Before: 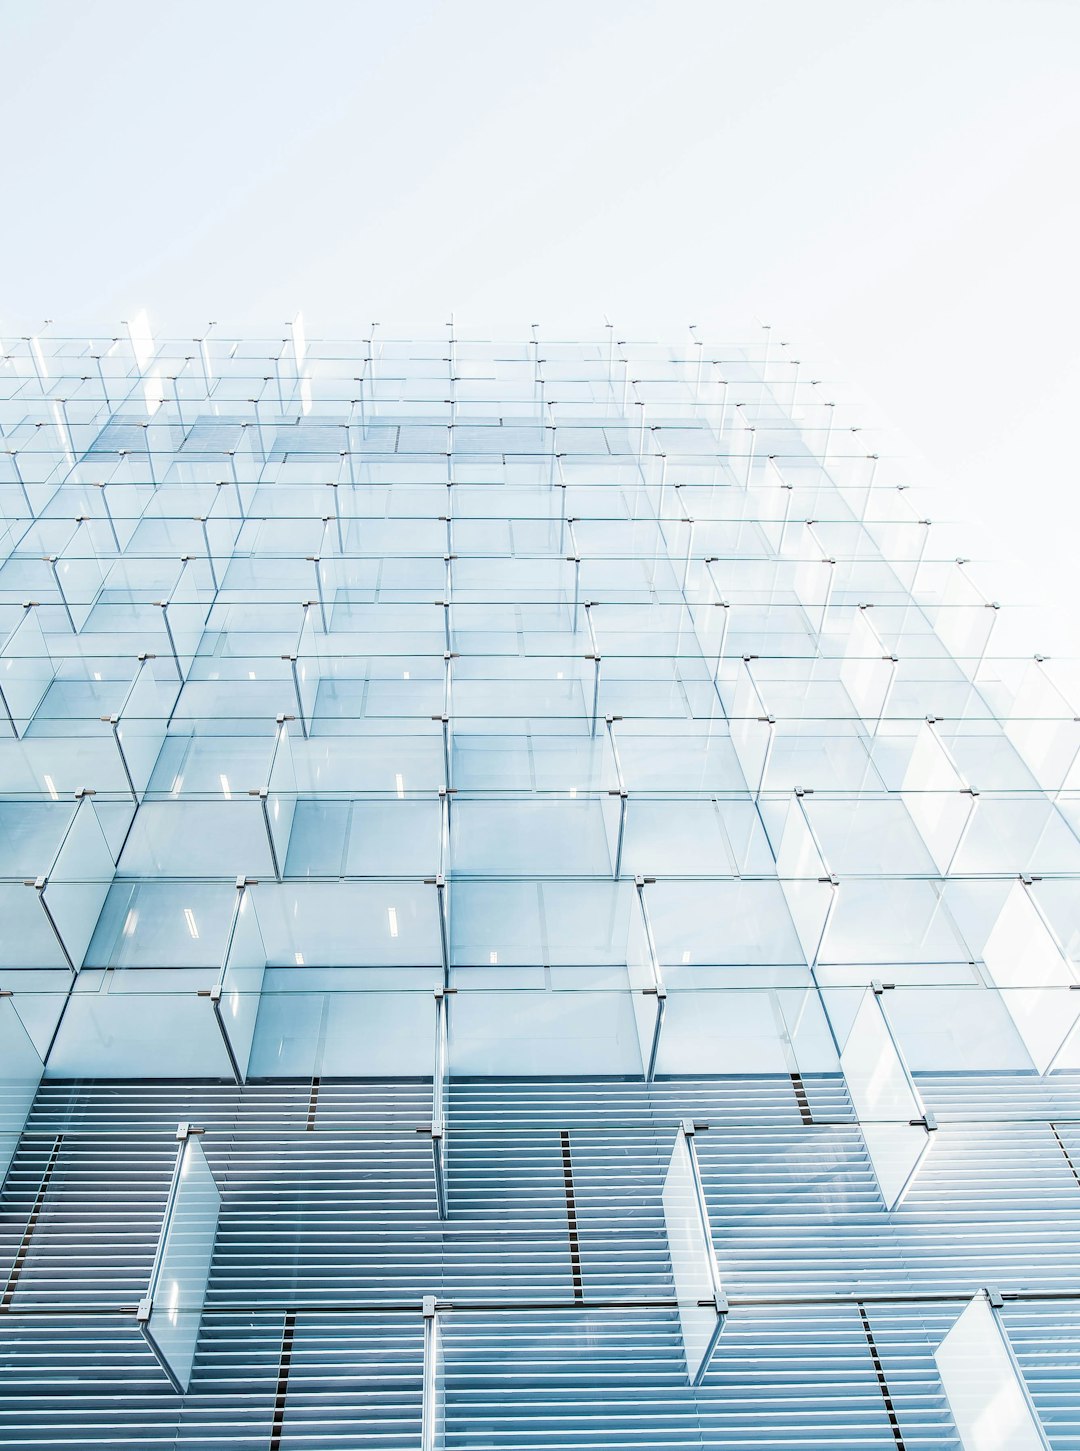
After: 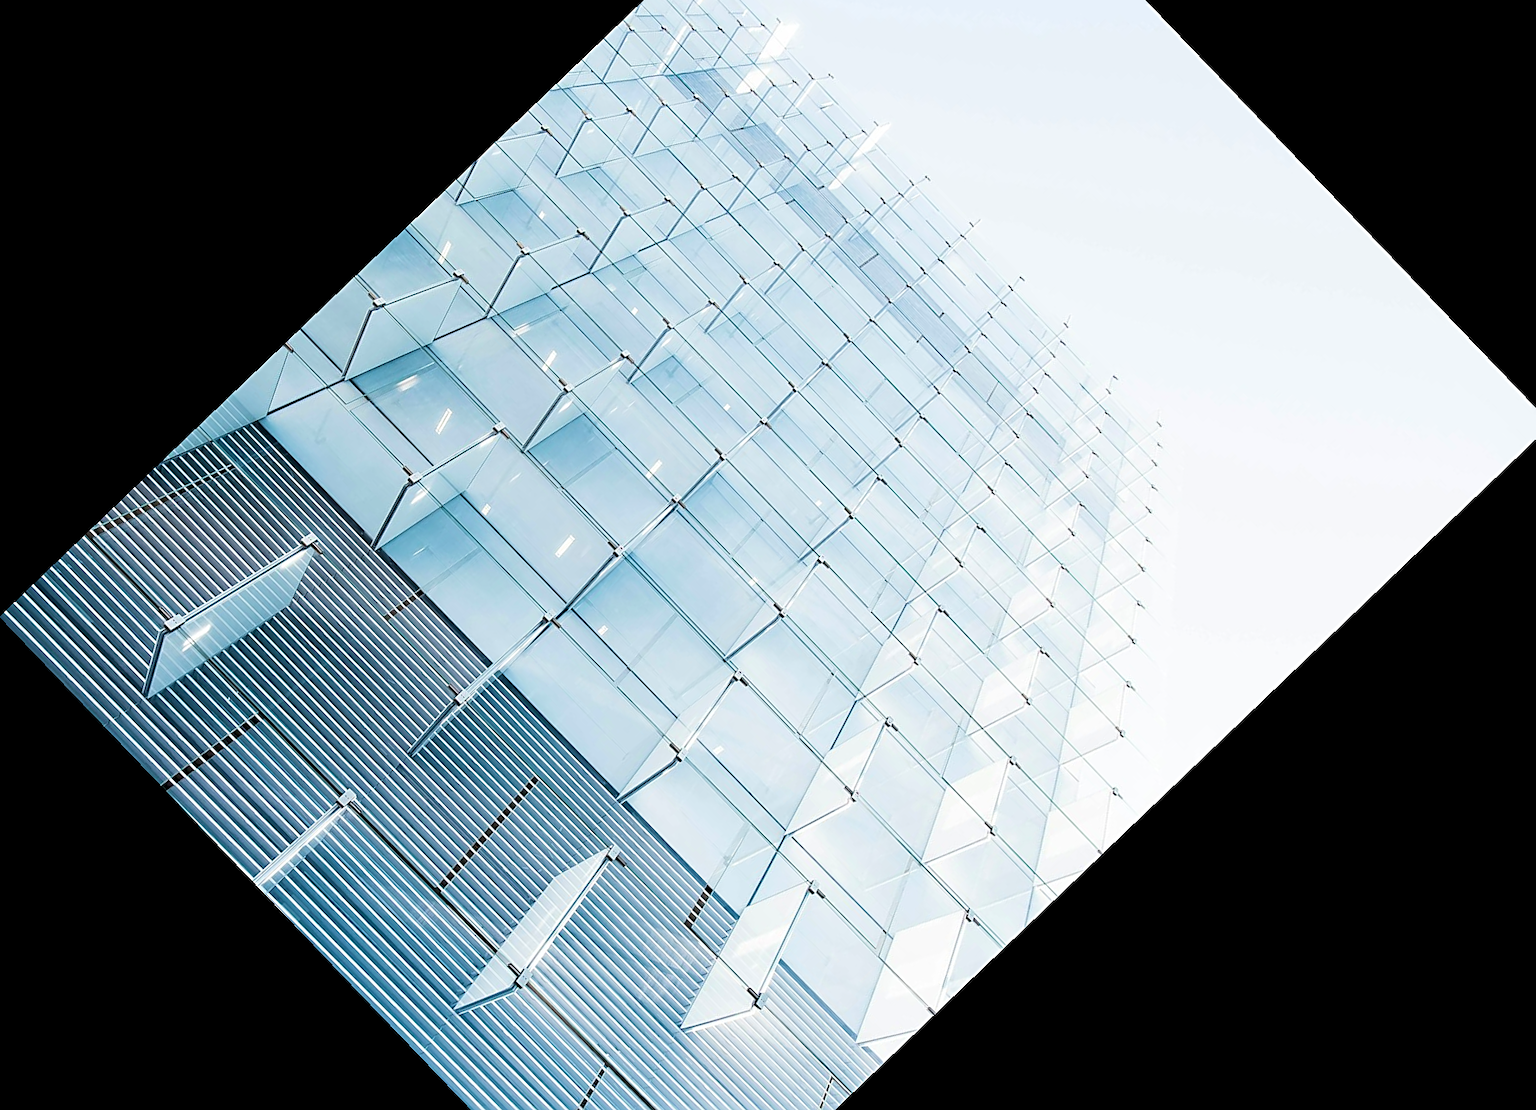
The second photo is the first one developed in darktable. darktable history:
crop and rotate: angle -46.26°, top 16.234%, right 0.912%, bottom 11.704%
sharpen: on, module defaults
velvia: on, module defaults
